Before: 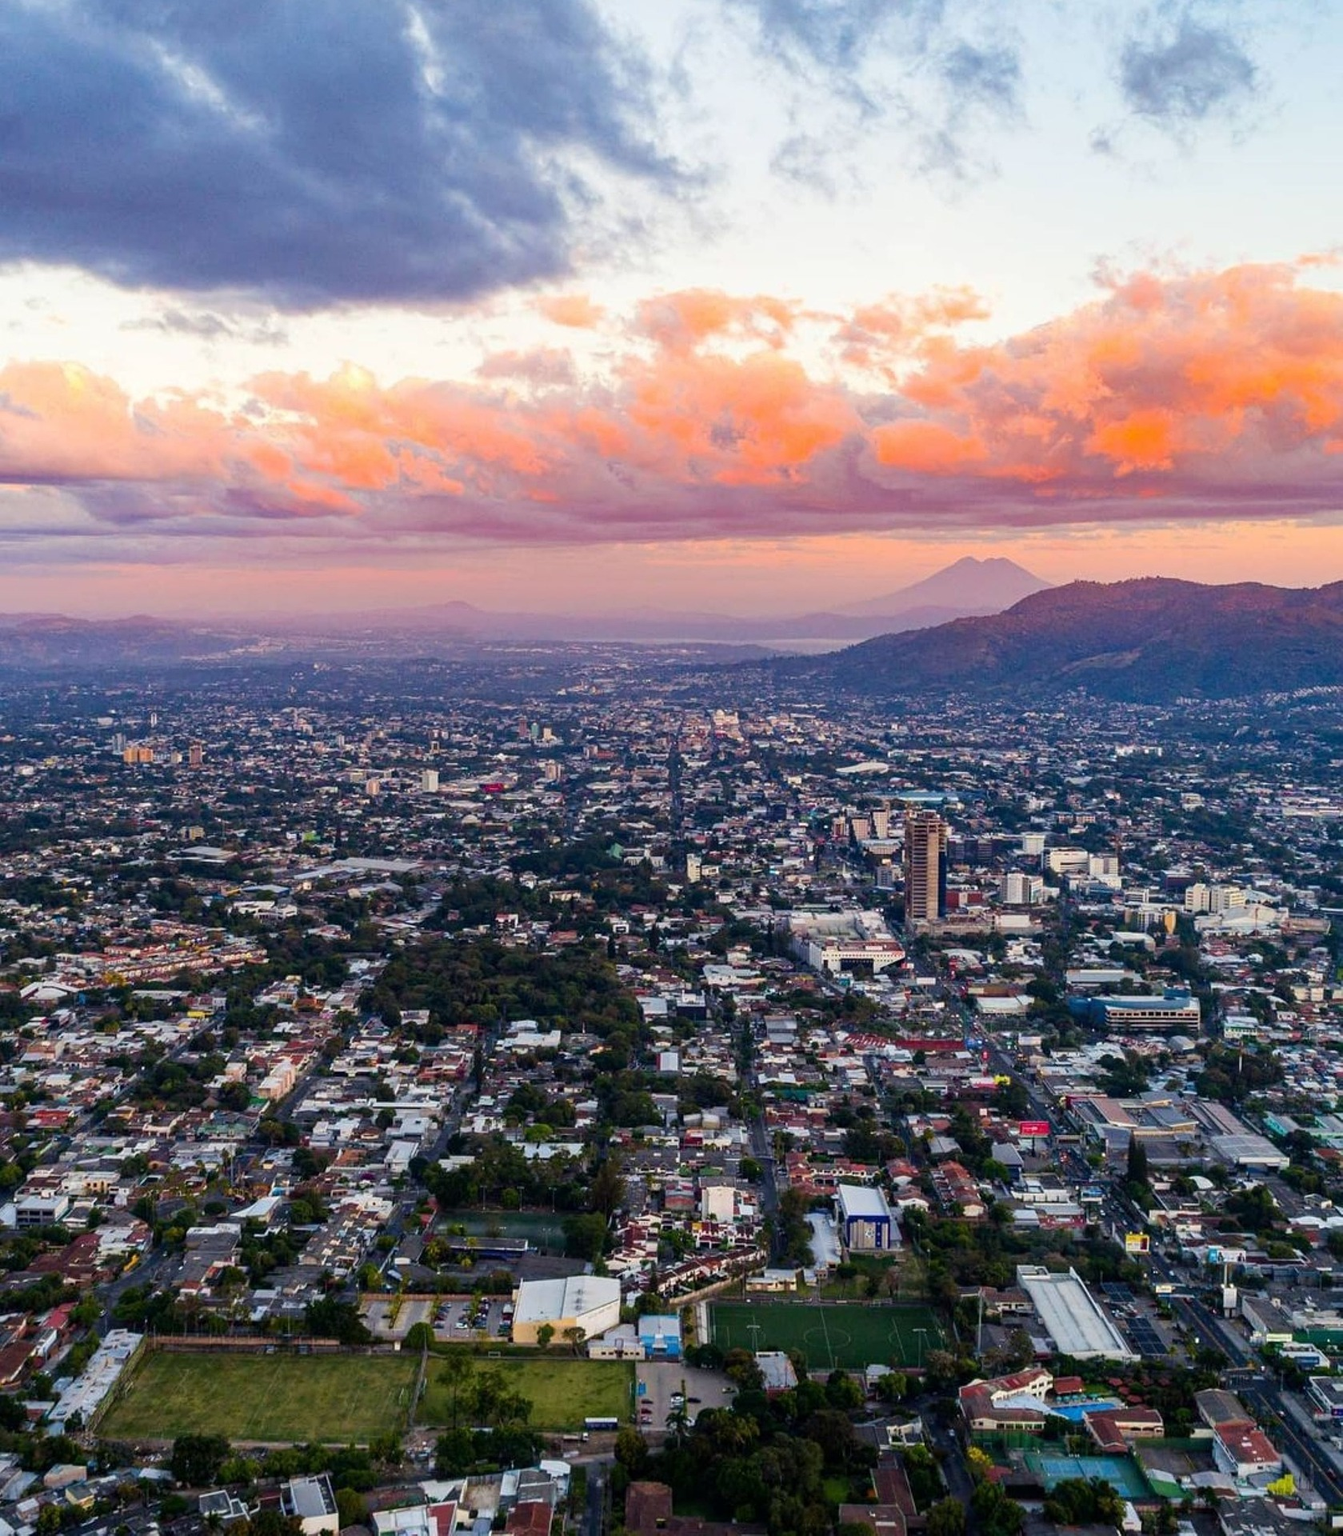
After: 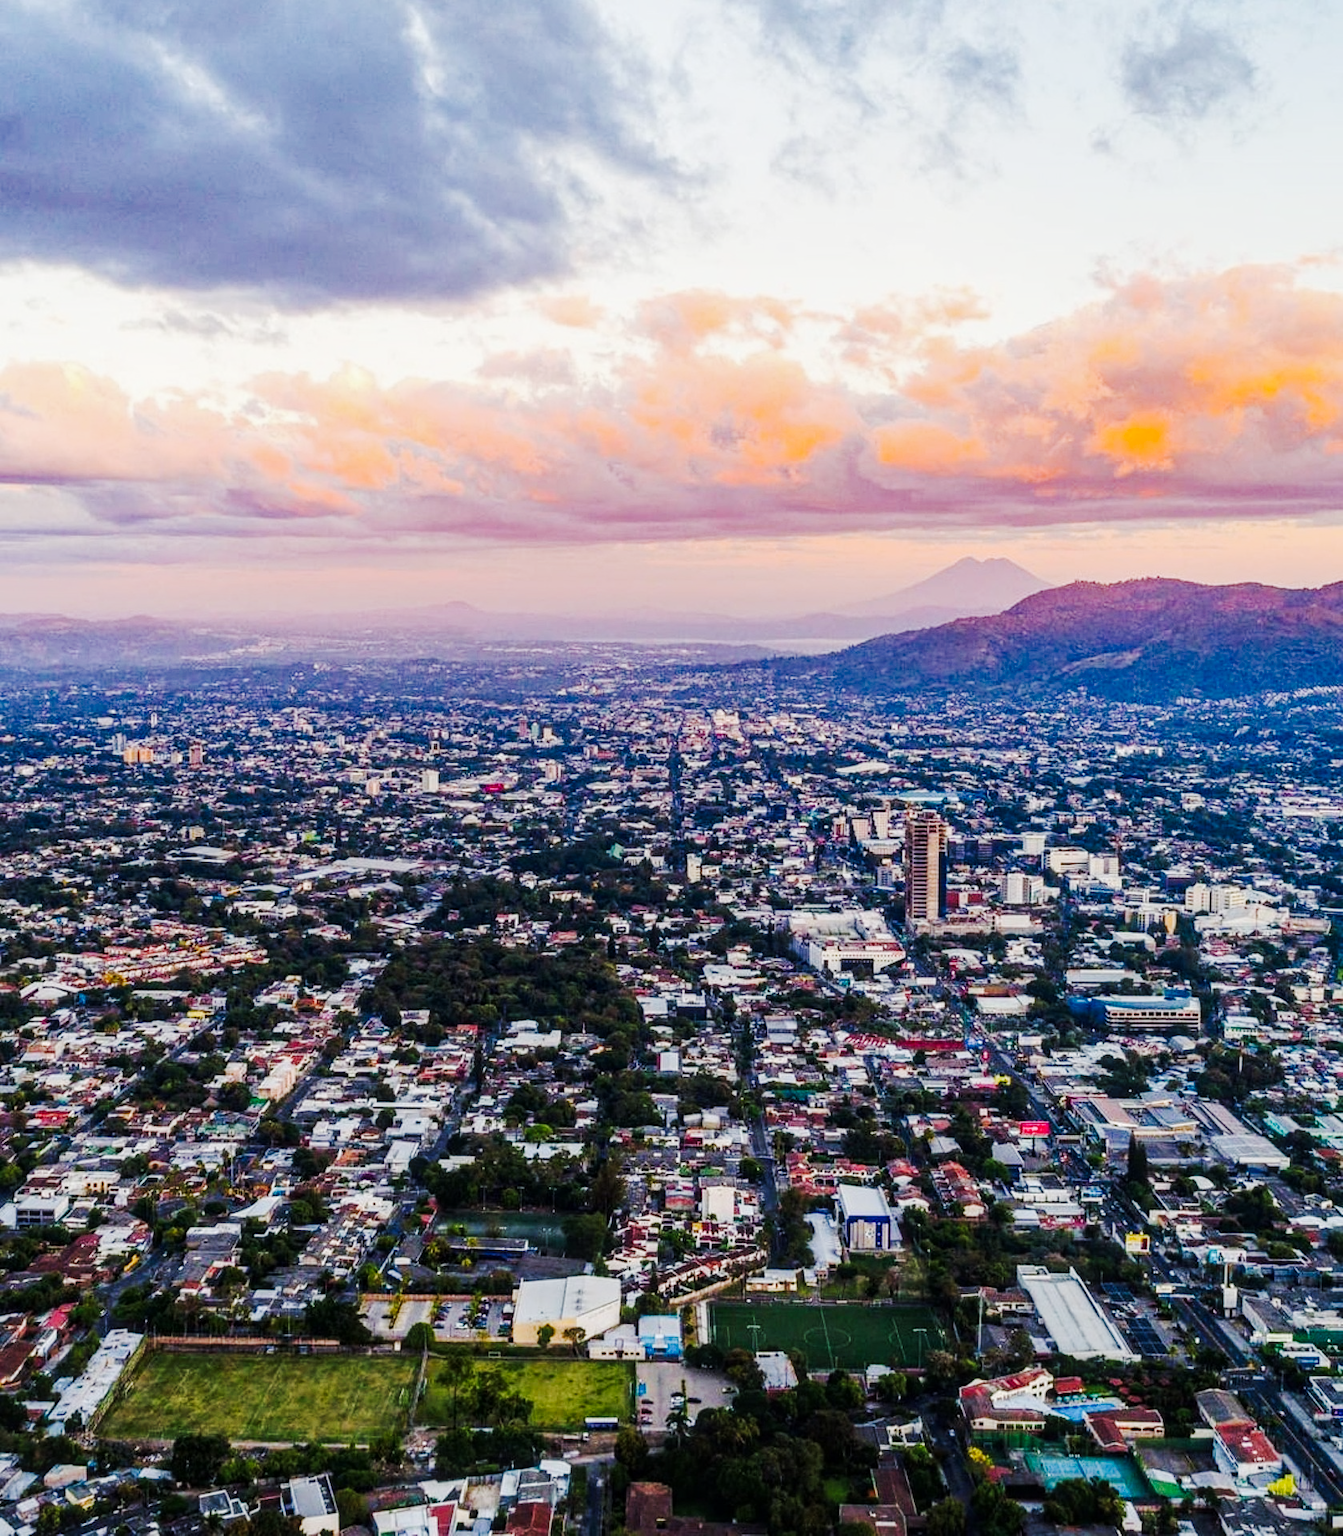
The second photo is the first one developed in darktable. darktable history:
tone curve: curves: ch0 [(0, 0.011) (0.104, 0.085) (0.236, 0.234) (0.398, 0.507) (0.472, 0.62) (0.641, 0.773) (0.835, 0.883) (1, 0.961)]; ch1 [(0, 0) (0.353, 0.344) (0.43, 0.401) (0.479, 0.476) (0.502, 0.504) (0.54, 0.542) (0.602, 0.613) (0.638, 0.668) (0.693, 0.727) (1, 1)]; ch2 [(0, 0) (0.34, 0.314) (0.434, 0.43) (0.5, 0.506) (0.528, 0.534) (0.55, 0.567) (0.595, 0.613) (0.644, 0.729) (1, 1)], preserve colors none
local contrast: on, module defaults
